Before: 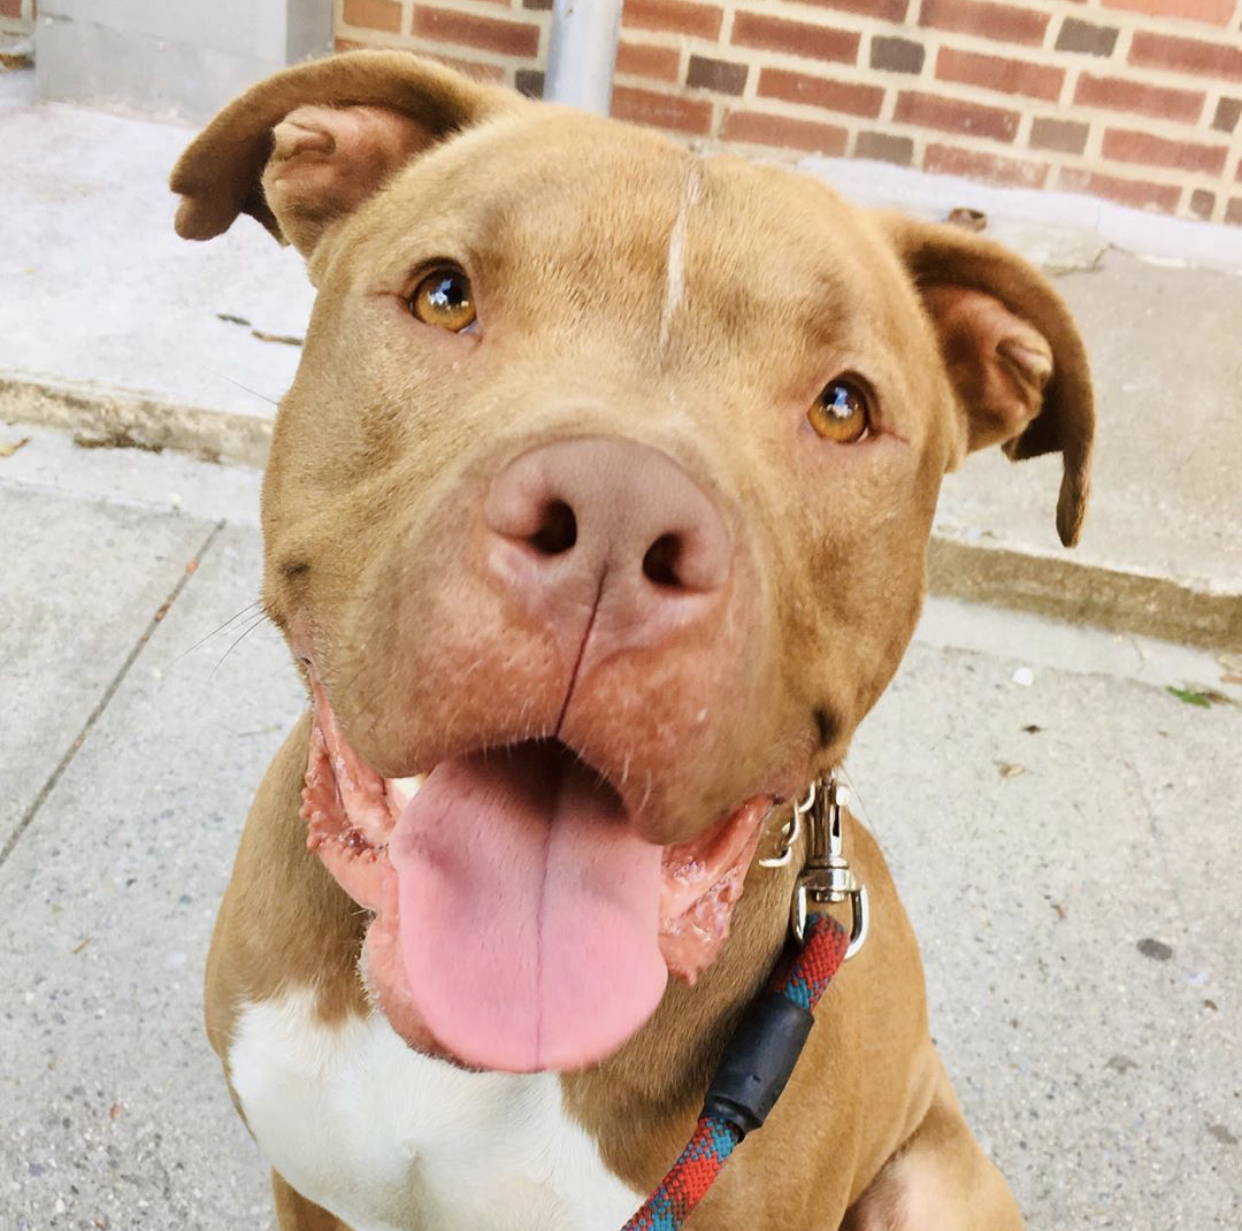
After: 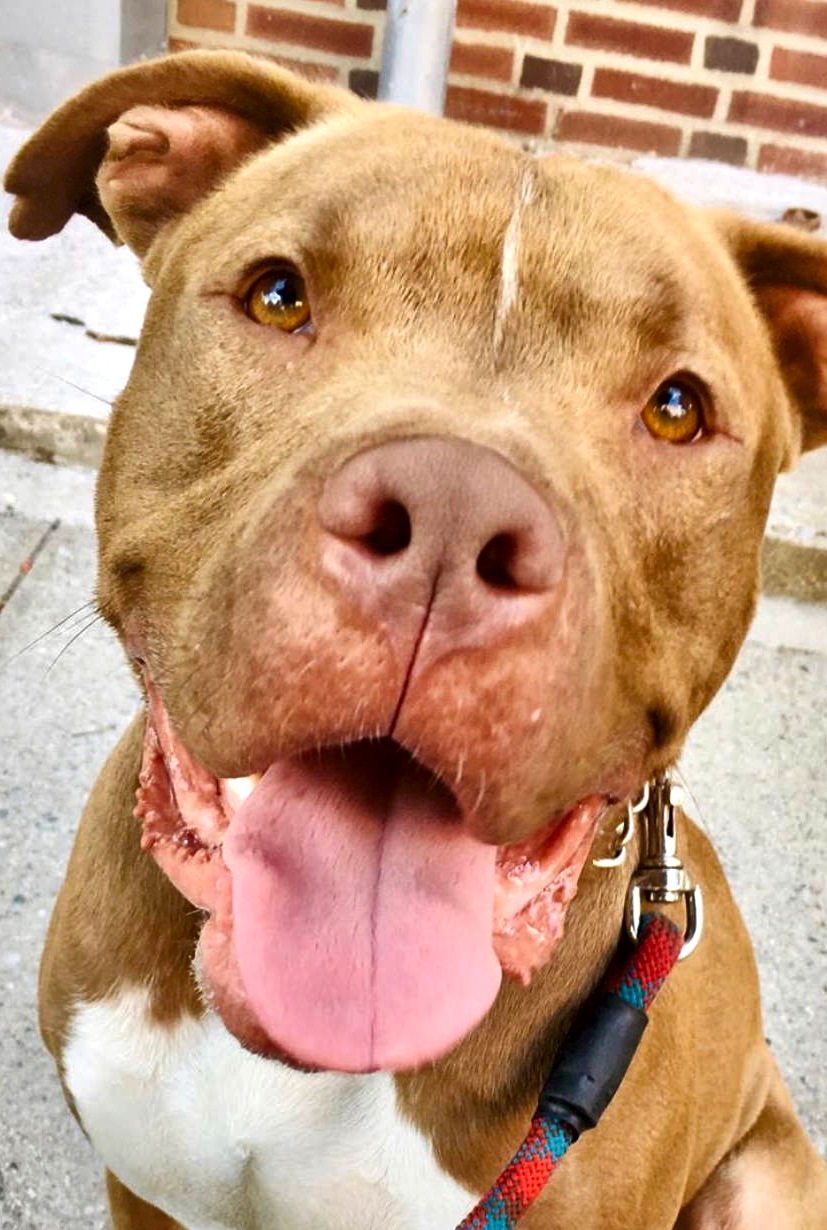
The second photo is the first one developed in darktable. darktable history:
crop and rotate: left 13.409%, right 19.924%
local contrast: mode bilateral grid, contrast 25, coarseness 60, detail 151%, midtone range 0.2
shadows and highlights: low approximation 0.01, soften with gaussian
exposure: exposure 0.127 EV, compensate highlight preservation false
